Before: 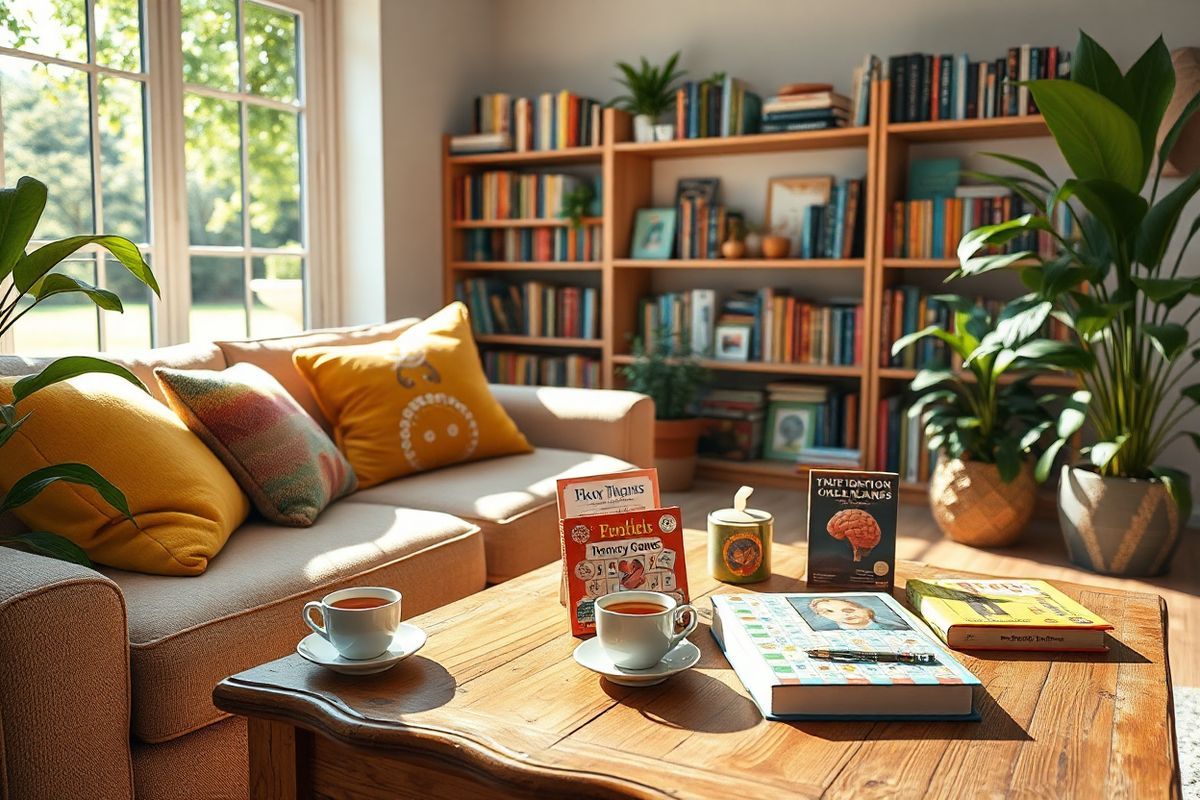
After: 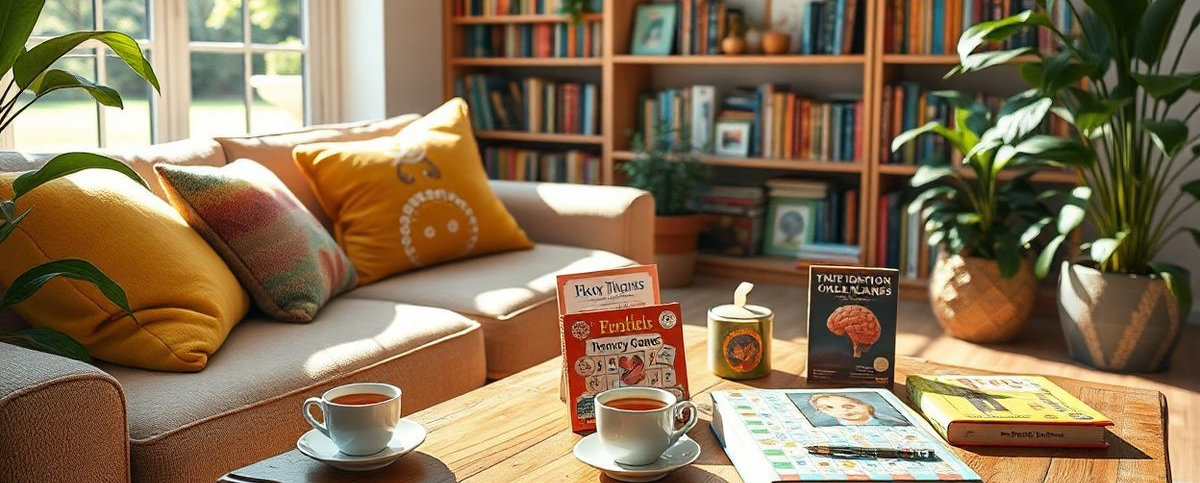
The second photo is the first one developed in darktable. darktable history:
crop and rotate: top 25.593%, bottom 13.961%
